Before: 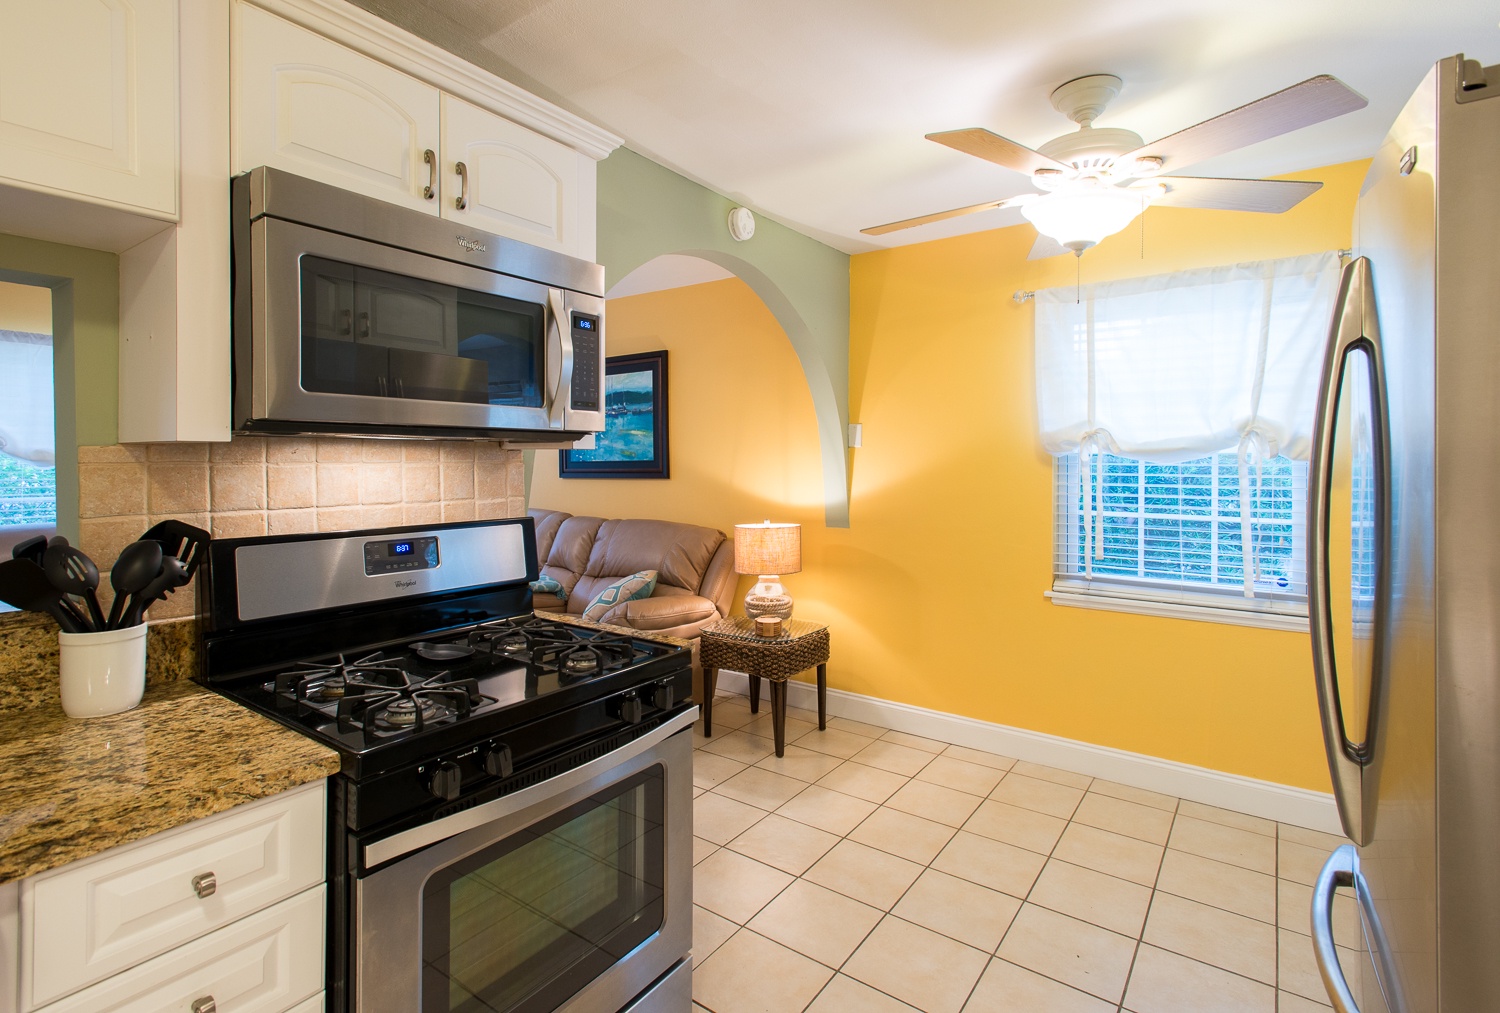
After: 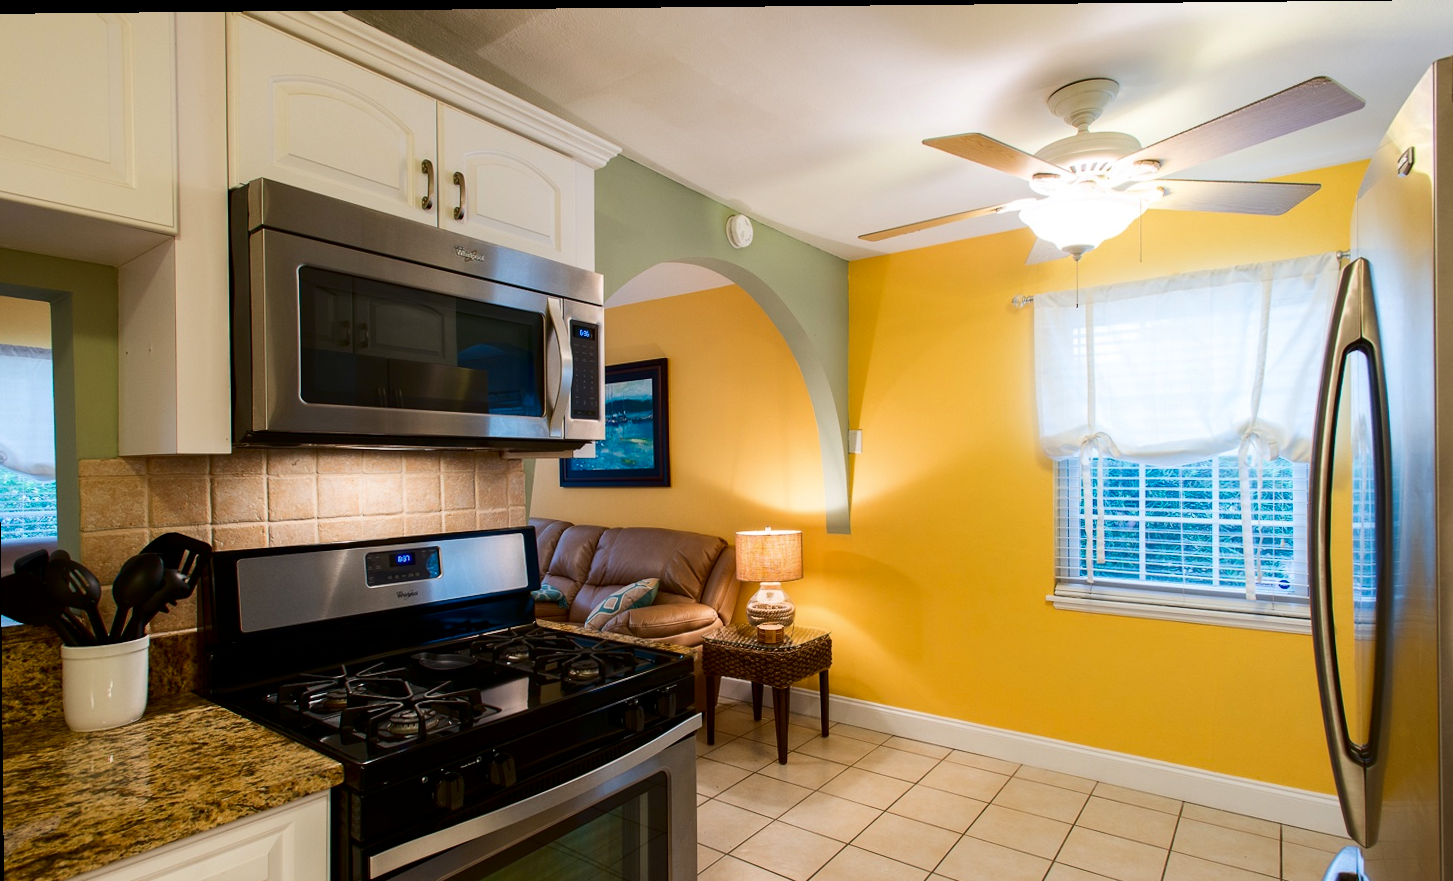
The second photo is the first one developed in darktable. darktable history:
contrast brightness saturation: contrast 0.133, brightness -0.232, saturation 0.135
crop and rotate: angle 0.549°, left 0.256%, right 3.438%, bottom 14.185%
